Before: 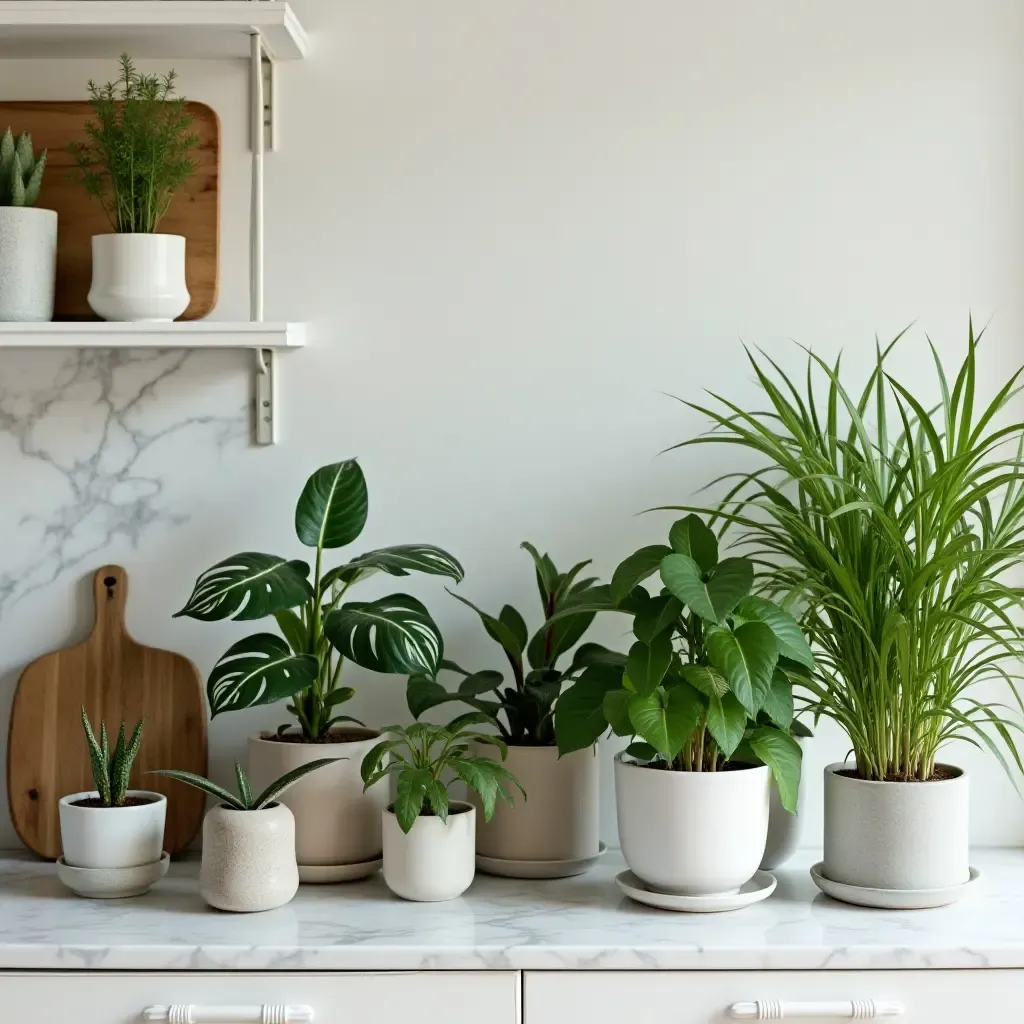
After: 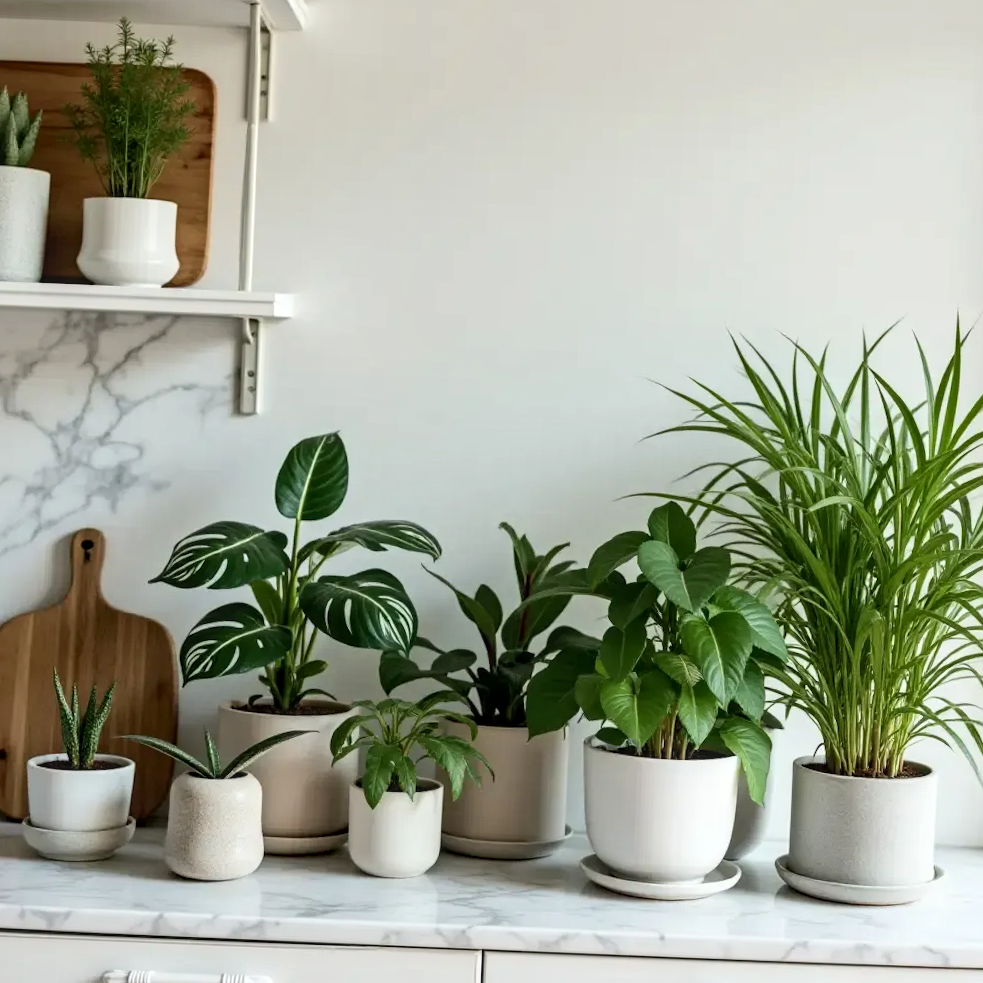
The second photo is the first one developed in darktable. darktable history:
contrast brightness saturation: contrast 0.146, brightness 0.044
local contrast: on, module defaults
crop and rotate: angle -2.39°
shadows and highlights: shadows 29.66, highlights -30.35, low approximation 0.01, soften with gaussian
